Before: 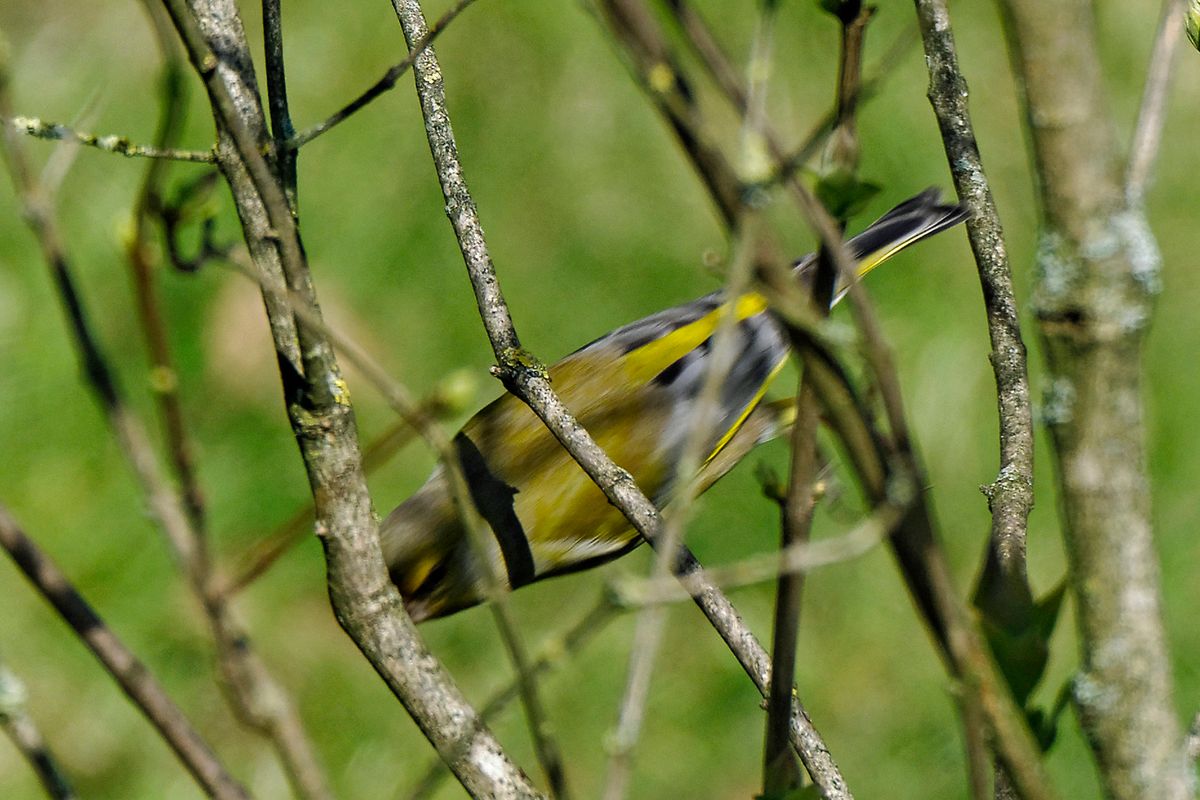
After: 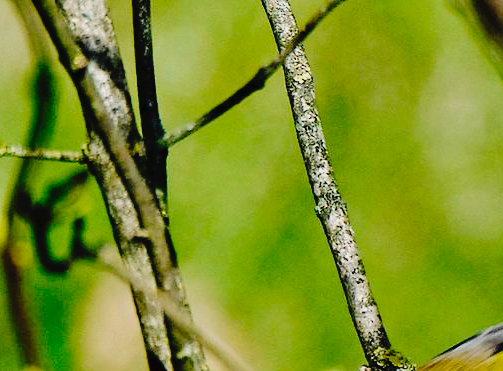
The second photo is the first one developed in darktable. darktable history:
crop and rotate: left 10.851%, top 0.113%, right 47.158%, bottom 53.391%
tone curve: curves: ch0 [(0, 0) (0.003, 0.03) (0.011, 0.03) (0.025, 0.033) (0.044, 0.035) (0.069, 0.04) (0.1, 0.046) (0.136, 0.052) (0.177, 0.08) (0.224, 0.121) (0.277, 0.225) (0.335, 0.343) (0.399, 0.456) (0.468, 0.555) (0.543, 0.647) (0.623, 0.732) (0.709, 0.808) (0.801, 0.886) (0.898, 0.947) (1, 1)], preserve colors none
filmic rgb: black relative exposure -7.98 EV, white relative exposure 4.02 EV, hardness 4.14, color science v6 (2022)
